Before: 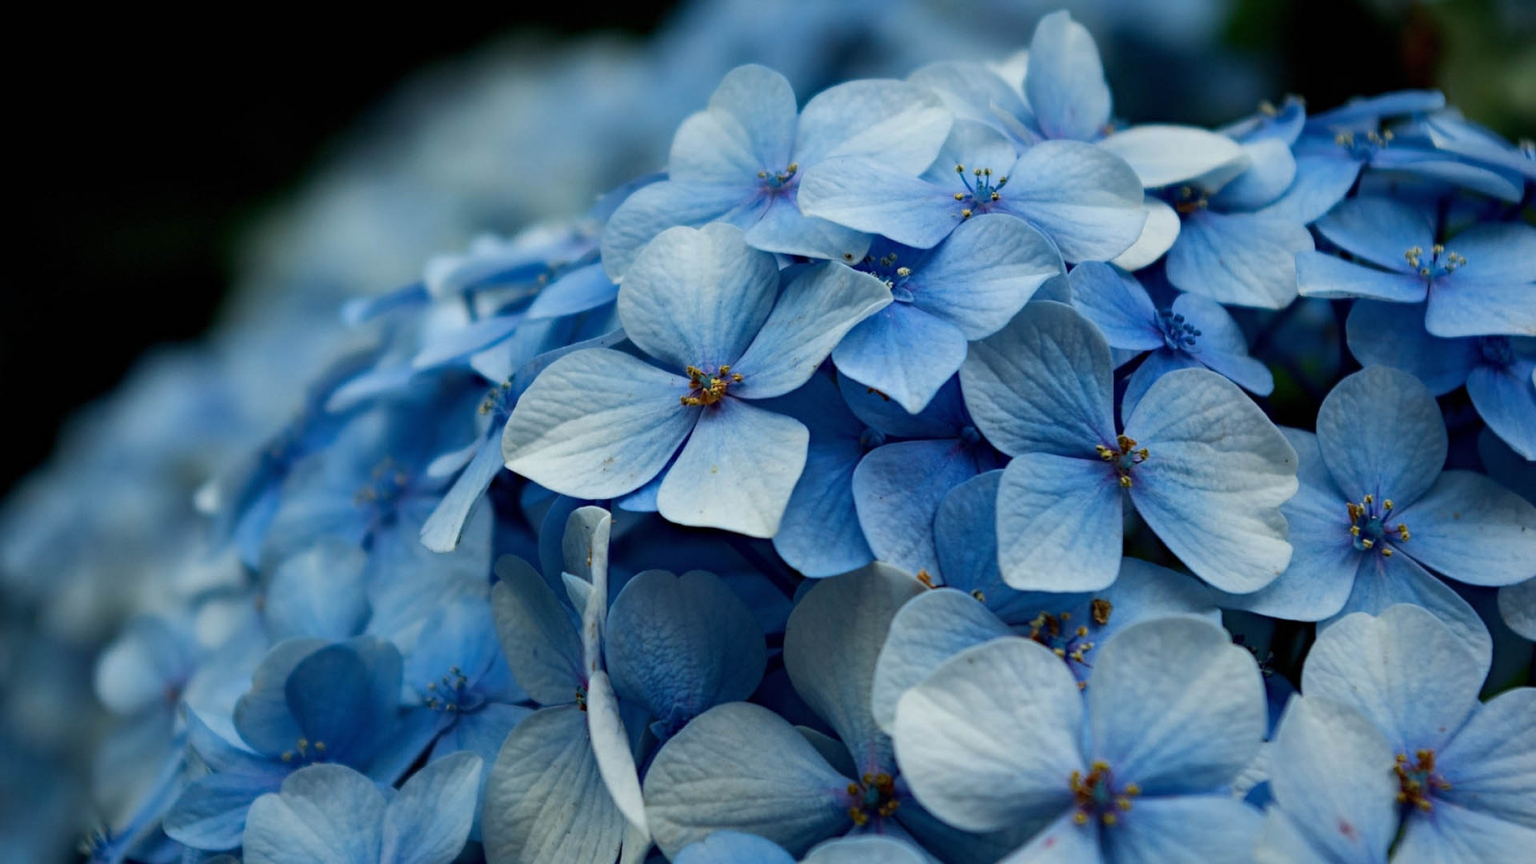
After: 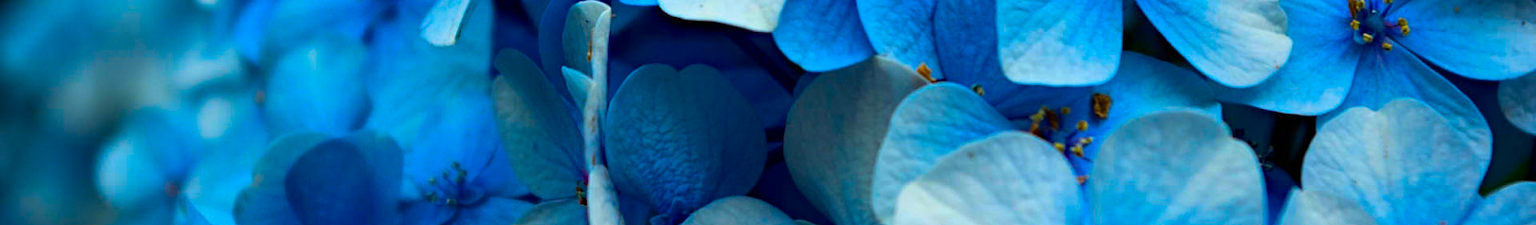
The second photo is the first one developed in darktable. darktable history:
color balance rgb: linear chroma grading › highlights 99.45%, linear chroma grading › global chroma 23.645%, perceptual saturation grading › global saturation 9.72%
crop and rotate: top 58.622%, bottom 15.226%
shadows and highlights: shadows 0.912, highlights 41.26
contrast brightness saturation: contrast 0.073
